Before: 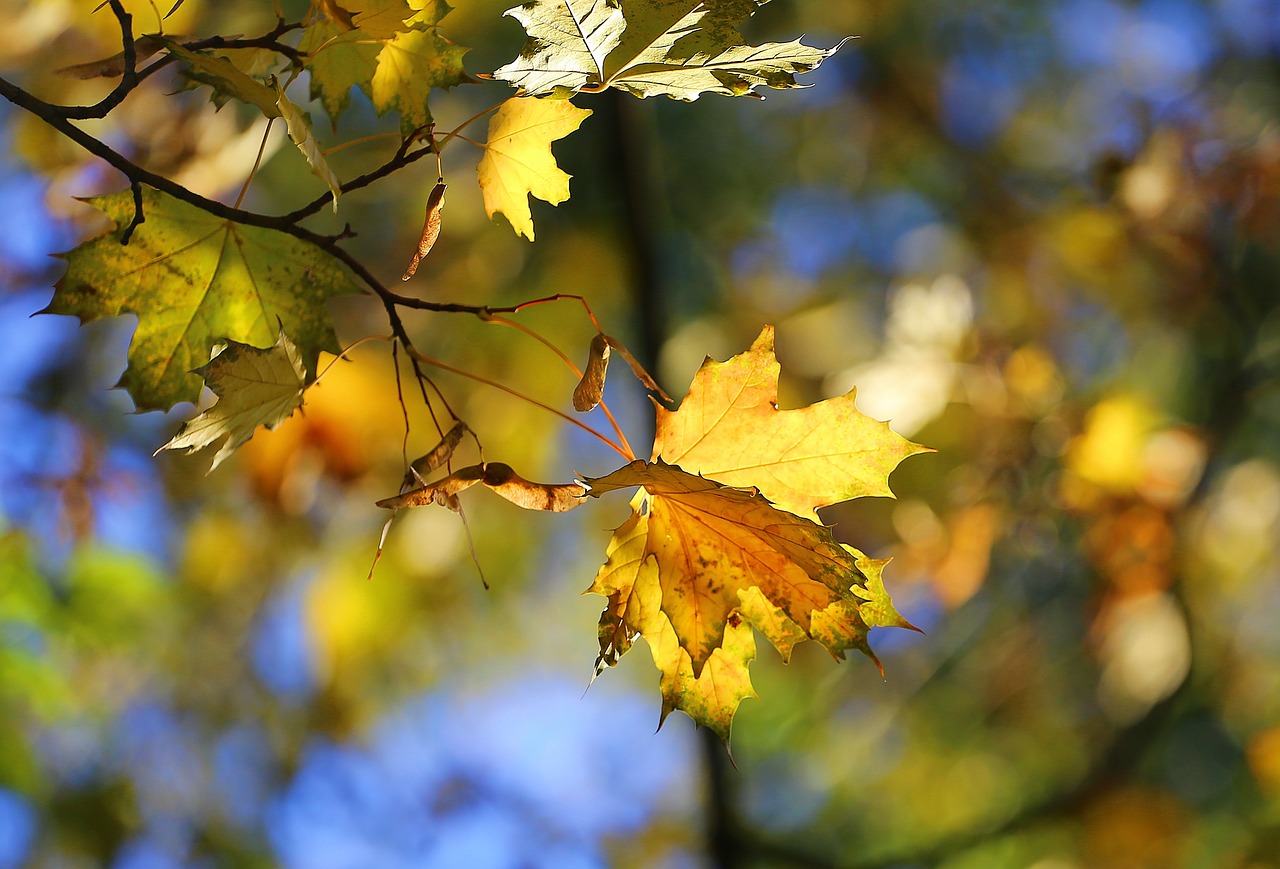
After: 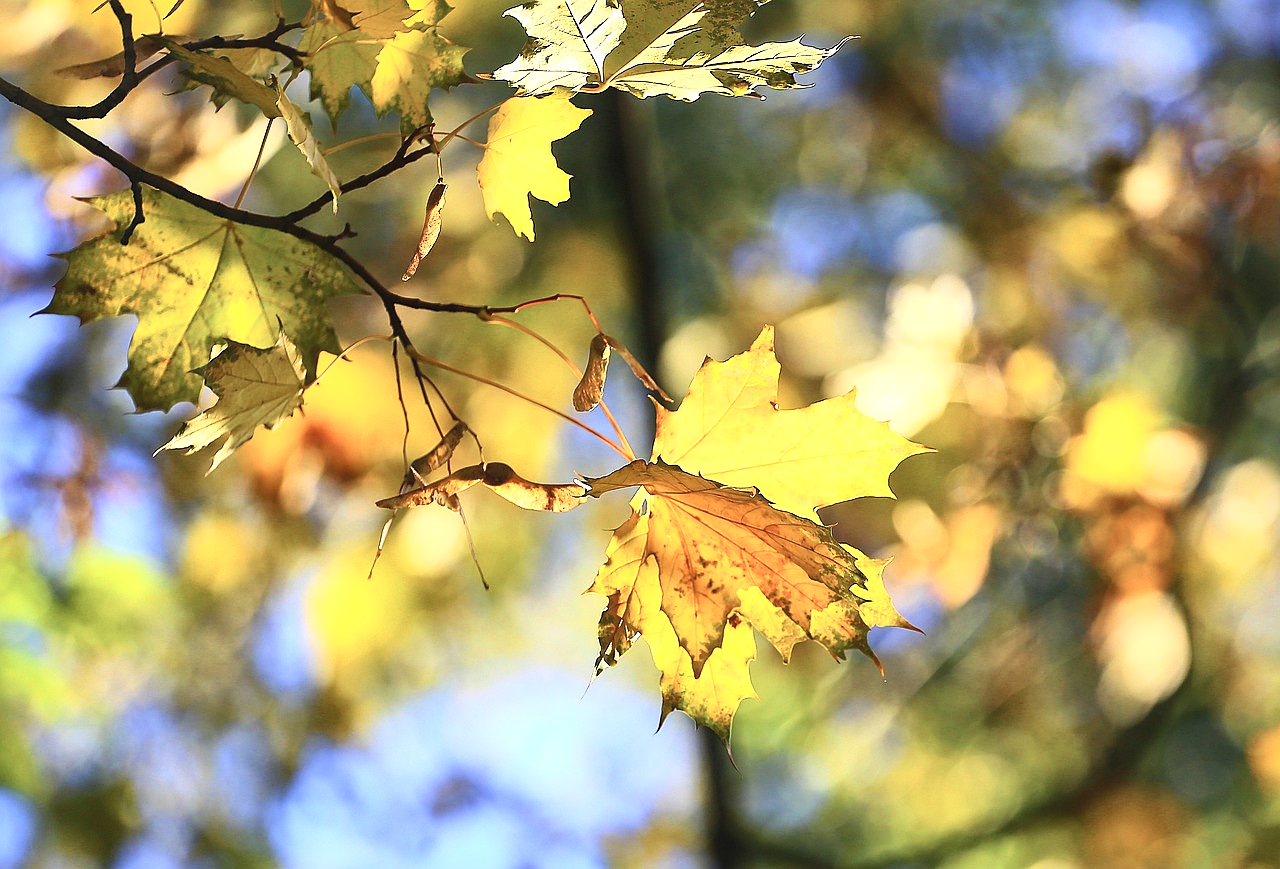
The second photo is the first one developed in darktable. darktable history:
local contrast: mode bilateral grid, contrast 20, coarseness 50, detail 148%, midtone range 0.2
color balance: mode lift, gamma, gain (sRGB)
sharpen: radius 1.272, amount 0.305, threshold 0
contrast brightness saturation: contrast 0.39, brightness 0.53
